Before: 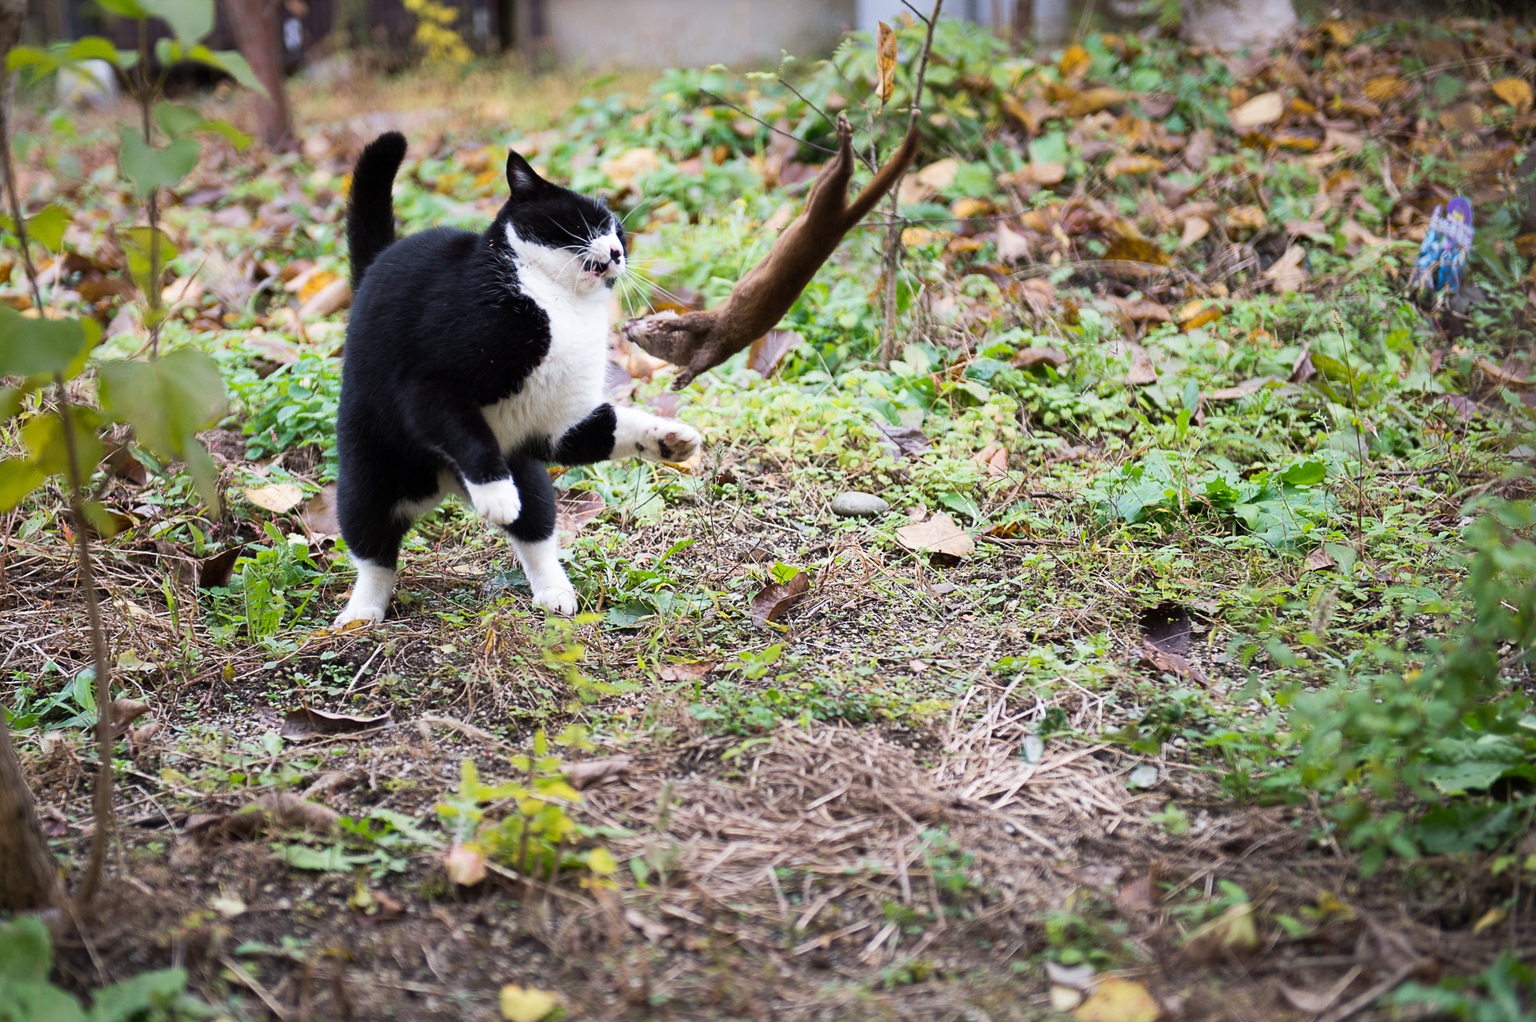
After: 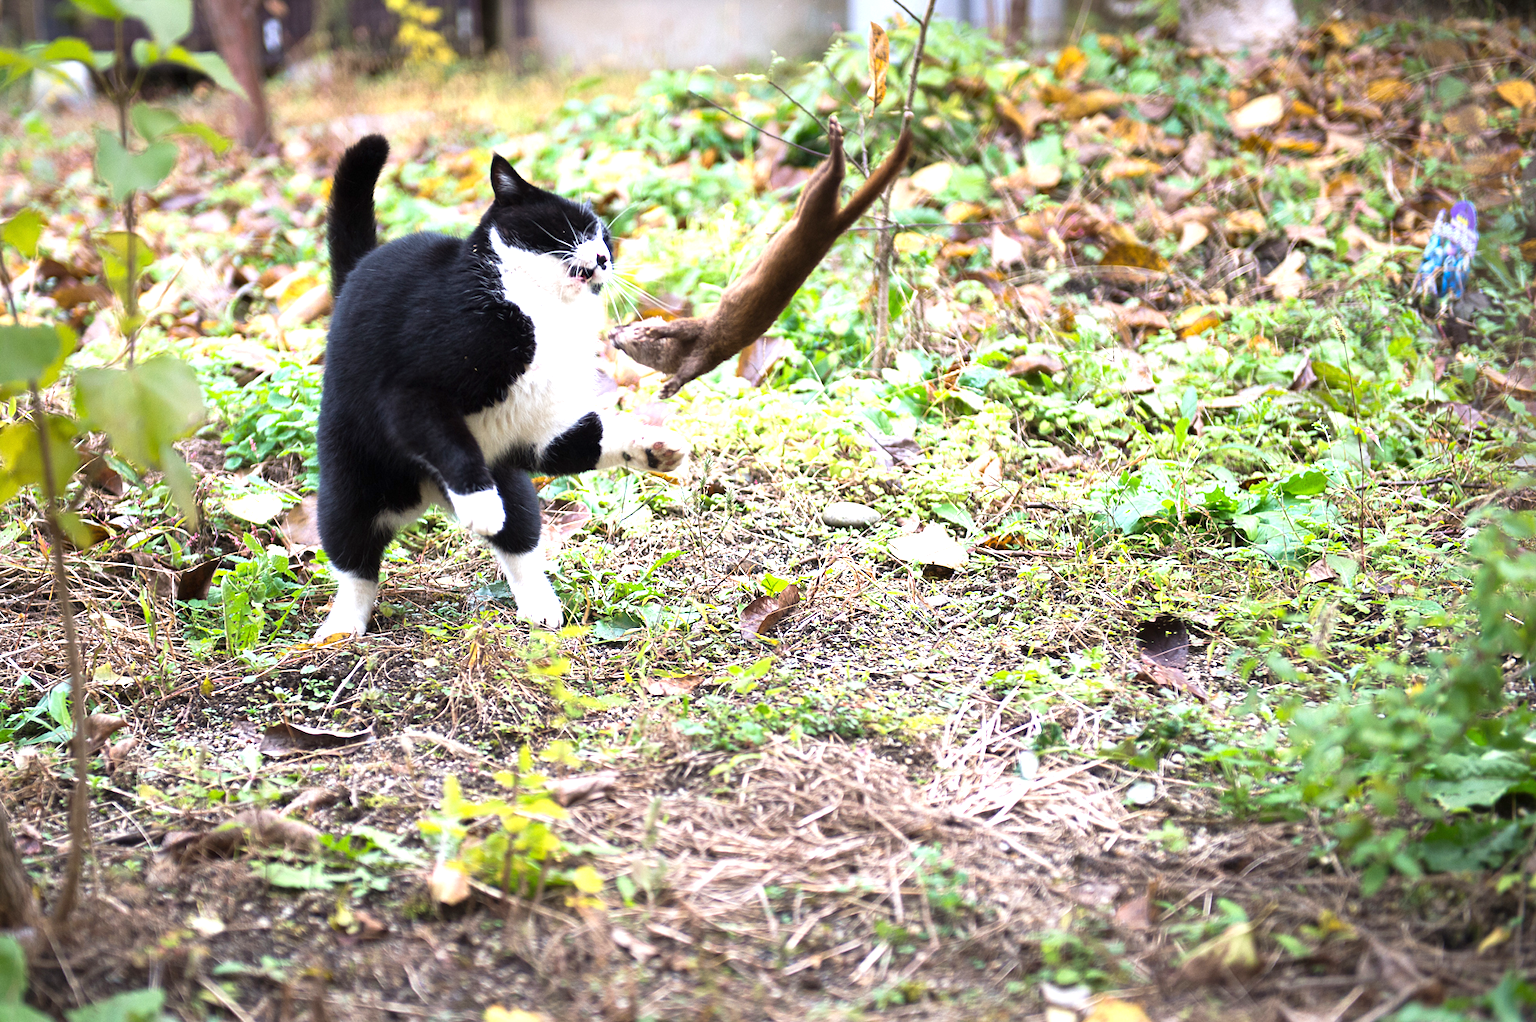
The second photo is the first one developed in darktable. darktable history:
crop: left 1.743%, right 0.268%, bottom 2.011%
exposure: black level correction 0, exposure 0.9 EV, compensate highlight preservation false
